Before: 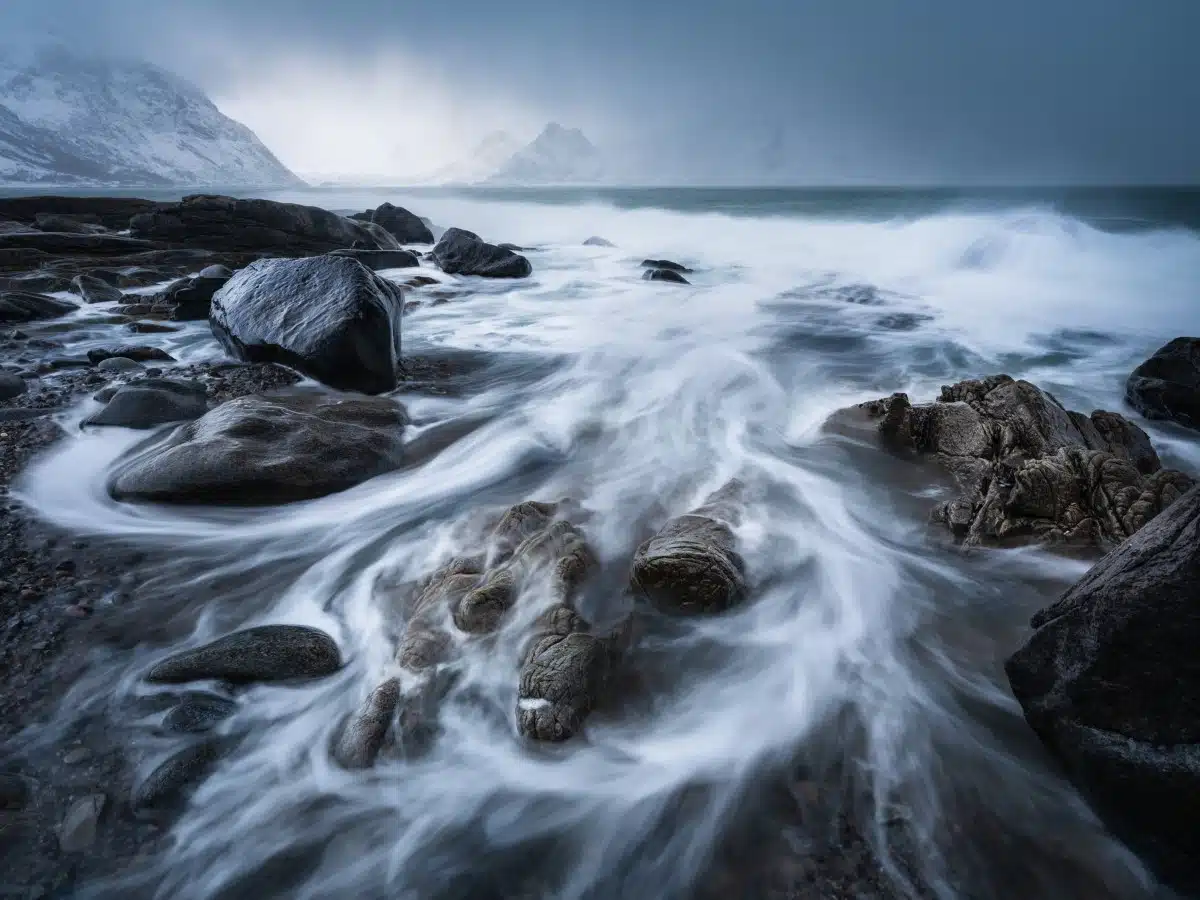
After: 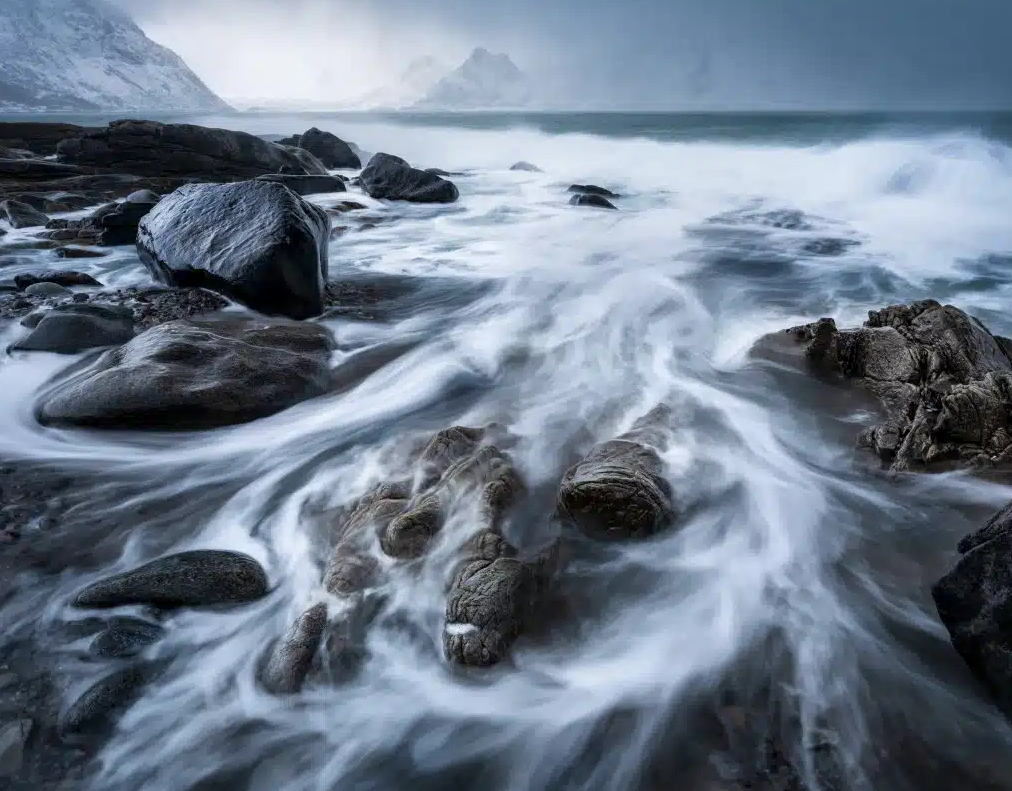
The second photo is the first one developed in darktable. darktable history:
crop: left 6.09%, top 8.413%, right 9.54%, bottom 3.602%
local contrast: mode bilateral grid, contrast 19, coarseness 51, detail 129%, midtone range 0.2
